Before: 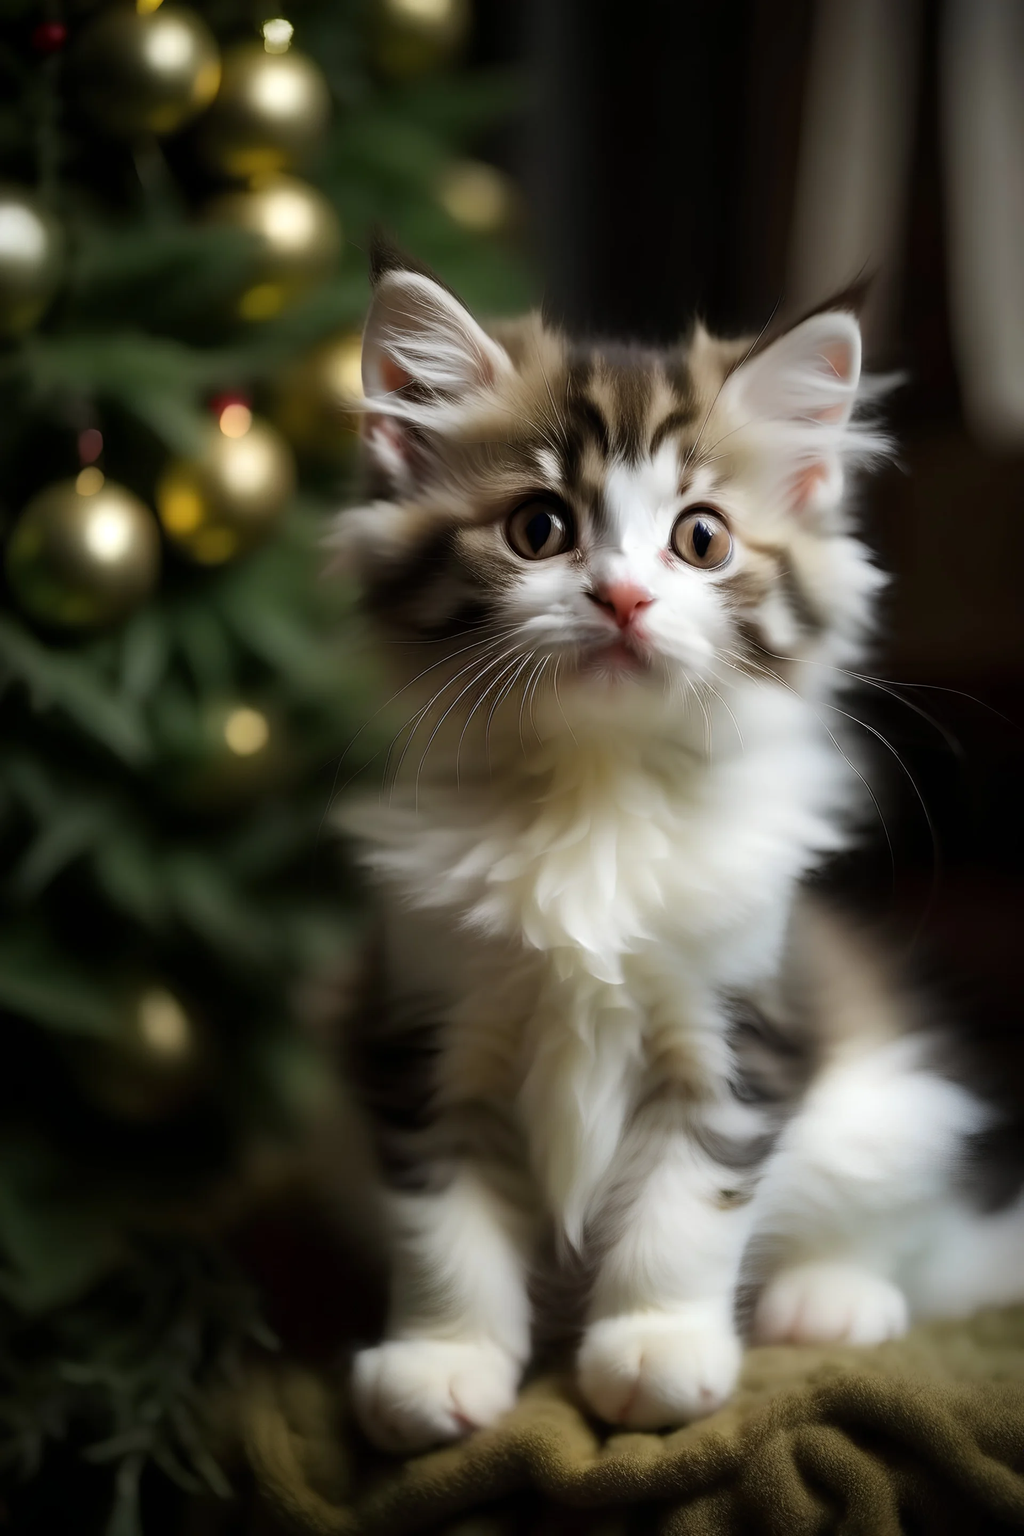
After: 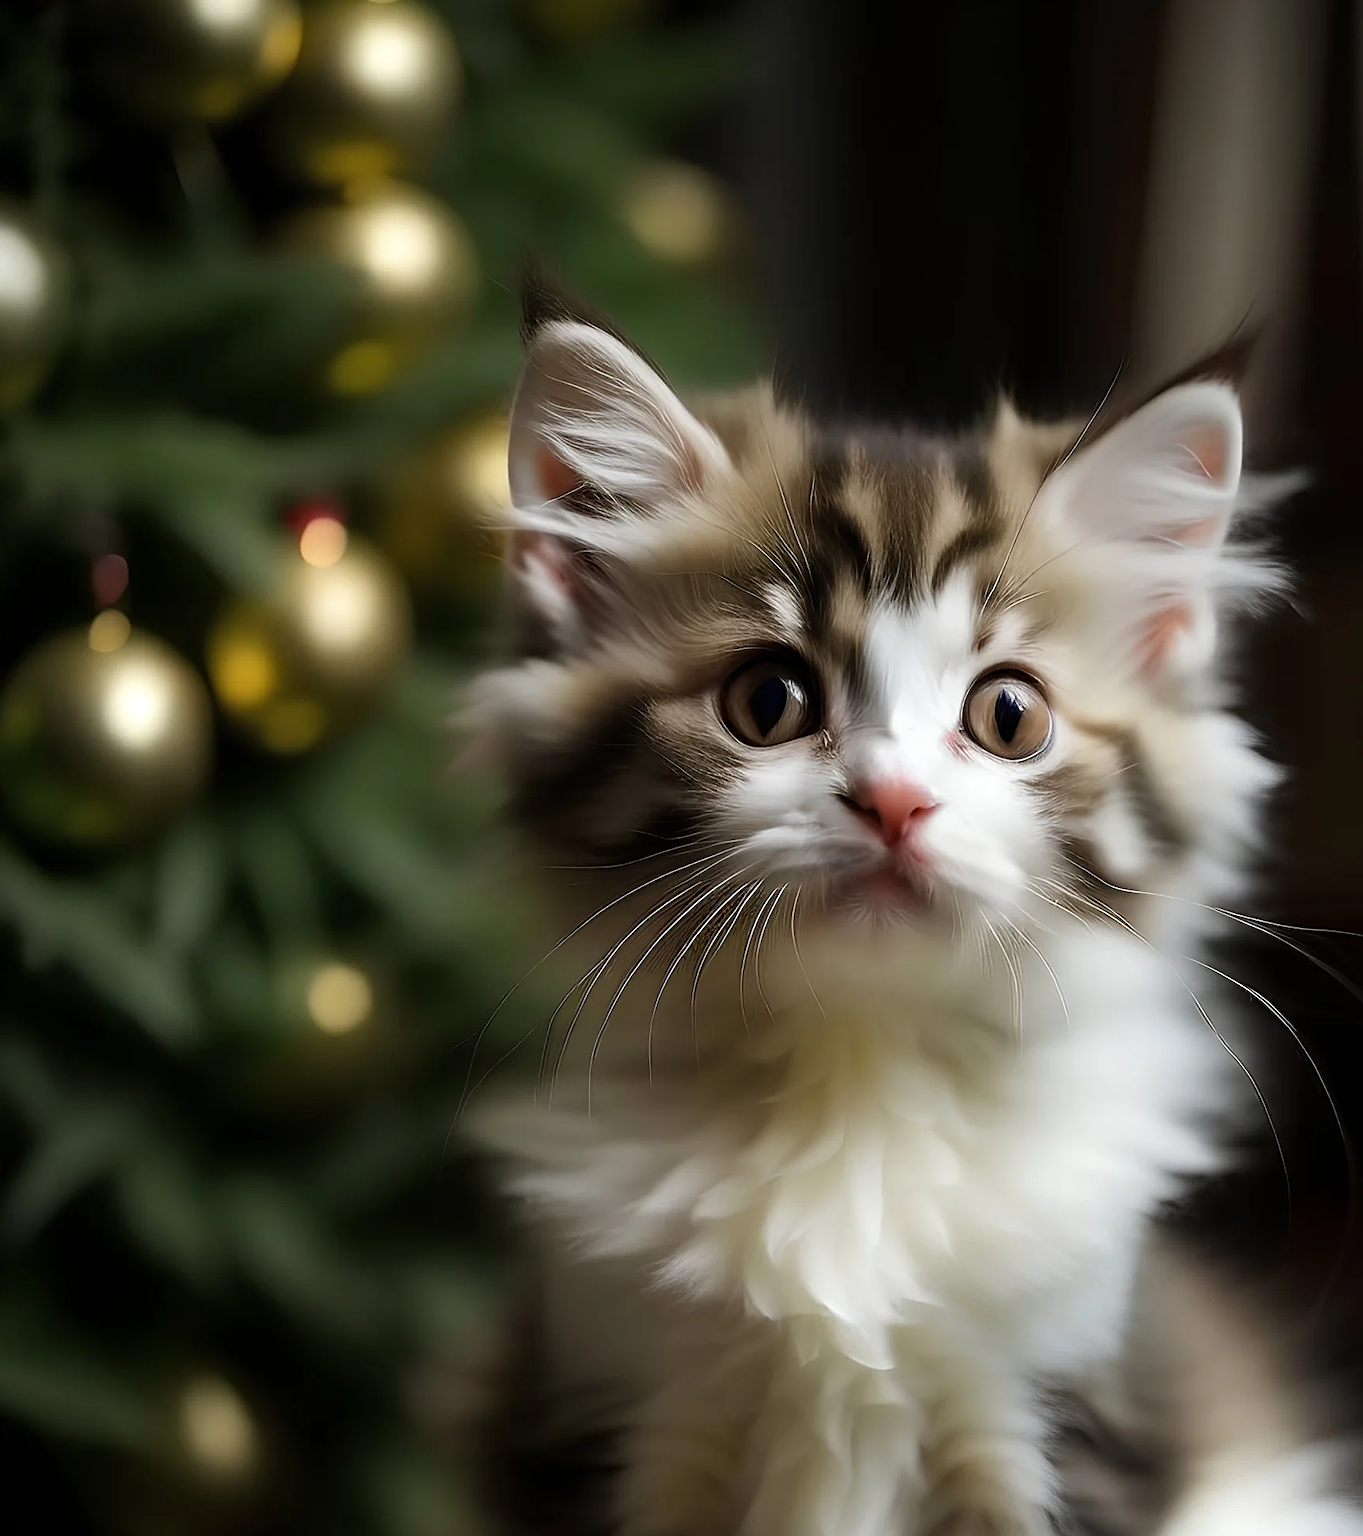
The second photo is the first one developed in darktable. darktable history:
sharpen: on, module defaults
crop: left 1.527%, top 3.389%, right 7.761%, bottom 28.502%
